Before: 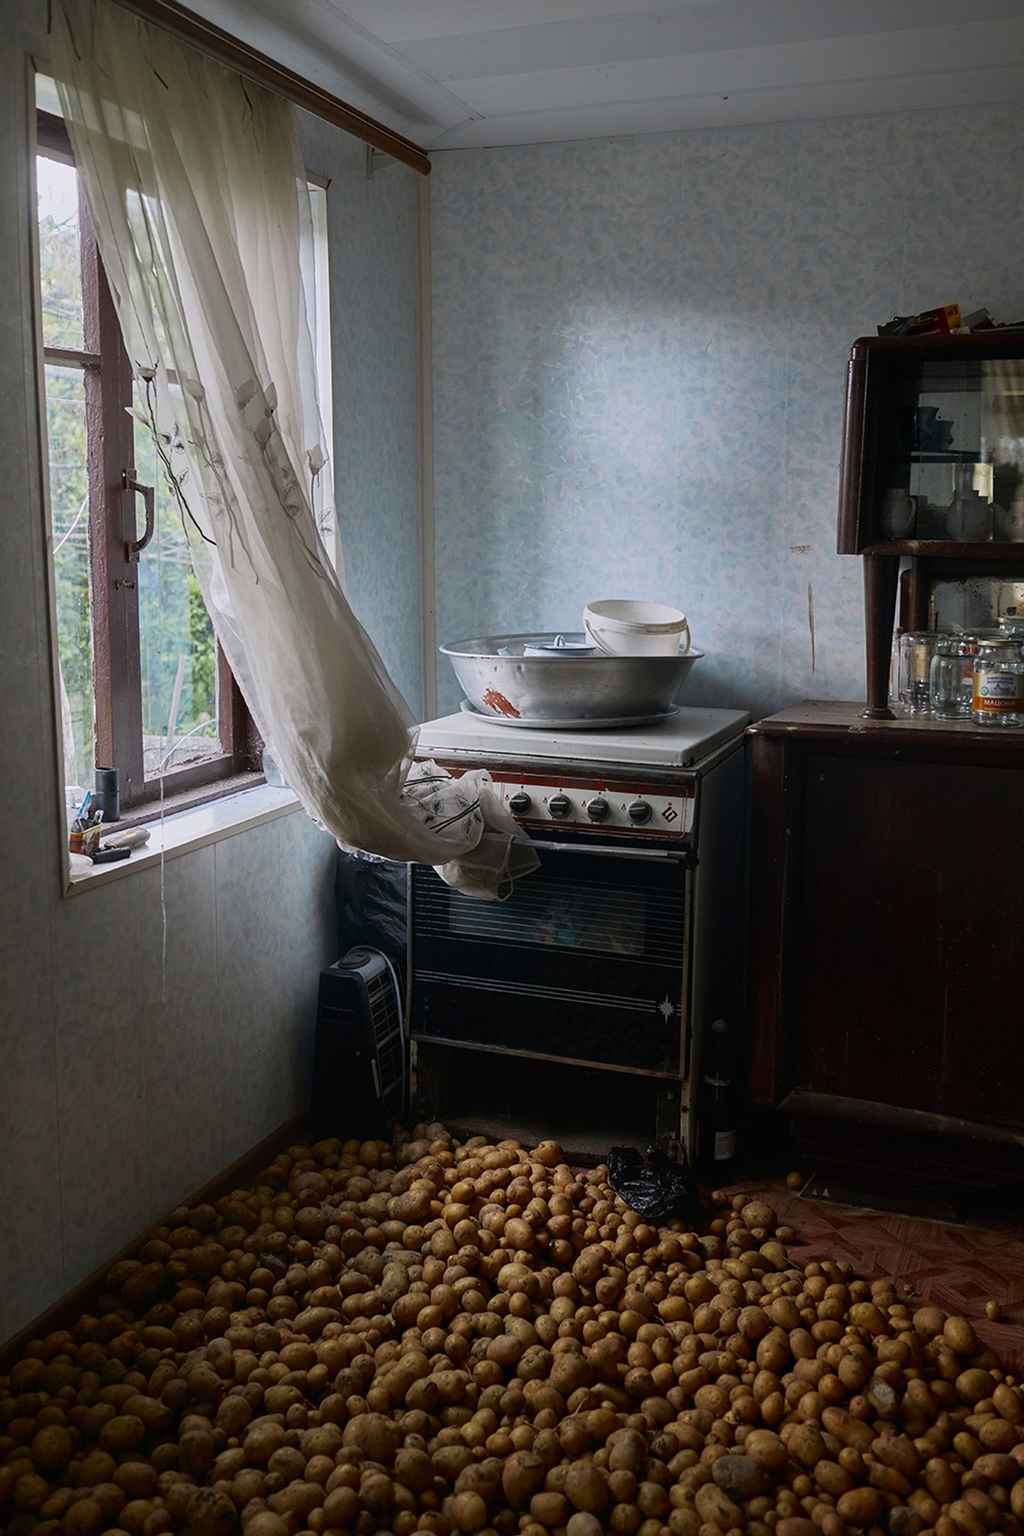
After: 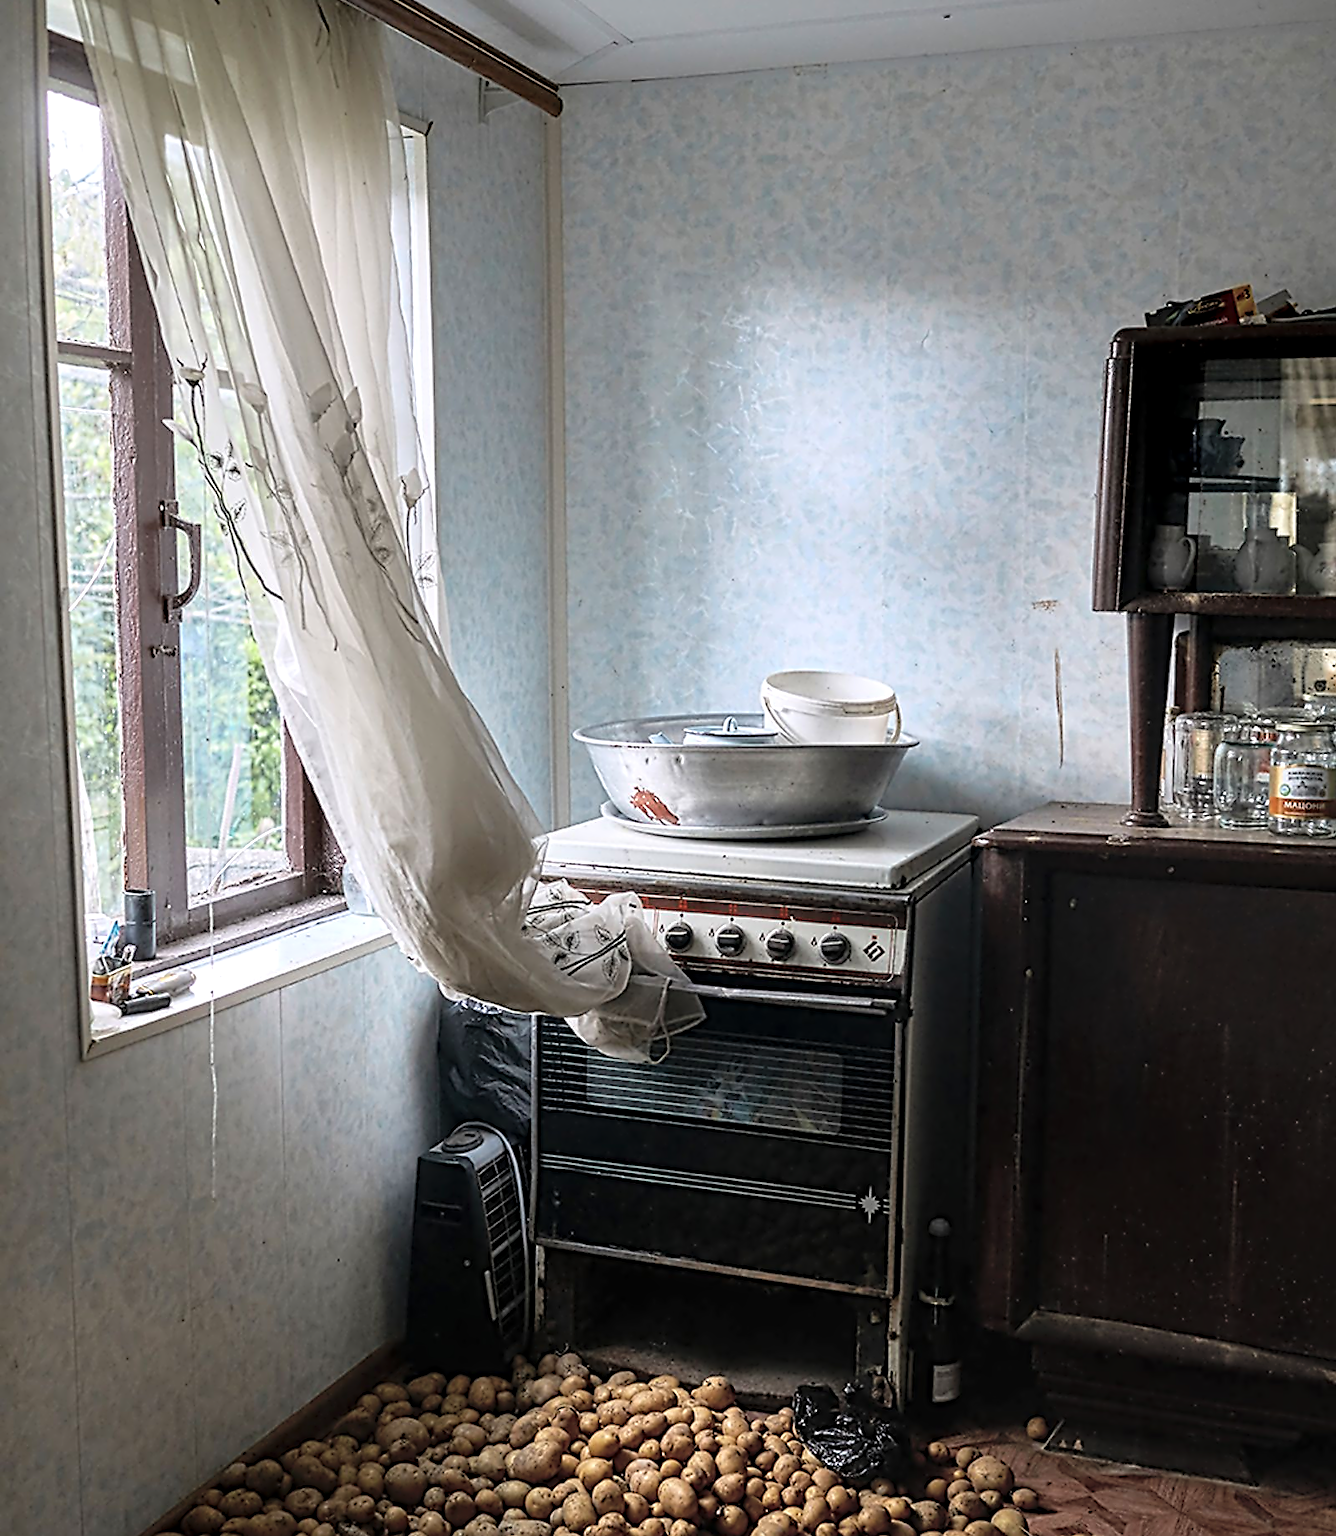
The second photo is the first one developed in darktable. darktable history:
crop: top 5.601%, bottom 17.772%
contrast equalizer: y [[0.5, 0.5, 0.5, 0.515, 0.749, 0.84], [0.5 ×6], [0.5 ×6], [0, 0, 0, 0.001, 0.067, 0.262], [0 ×6]]
local contrast: highlights 147%, shadows 135%, detail 139%, midtone range 0.257
contrast brightness saturation: brightness 0.284
